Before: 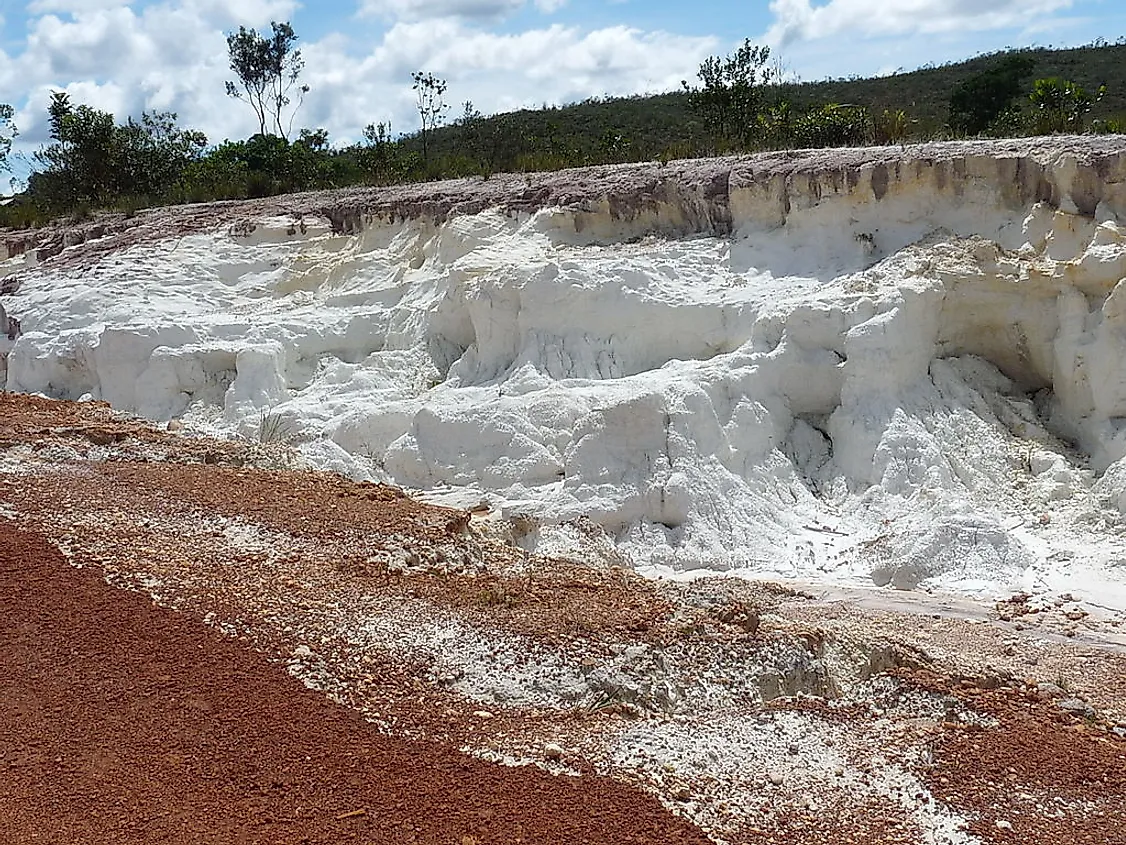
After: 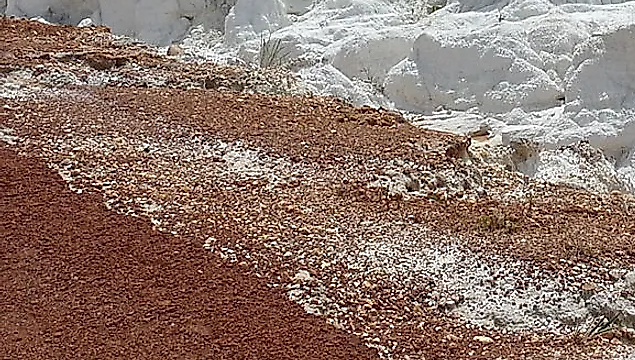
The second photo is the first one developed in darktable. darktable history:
crop: top 44.483%, right 43.593%, bottom 12.892%
sharpen: amount 0.2
